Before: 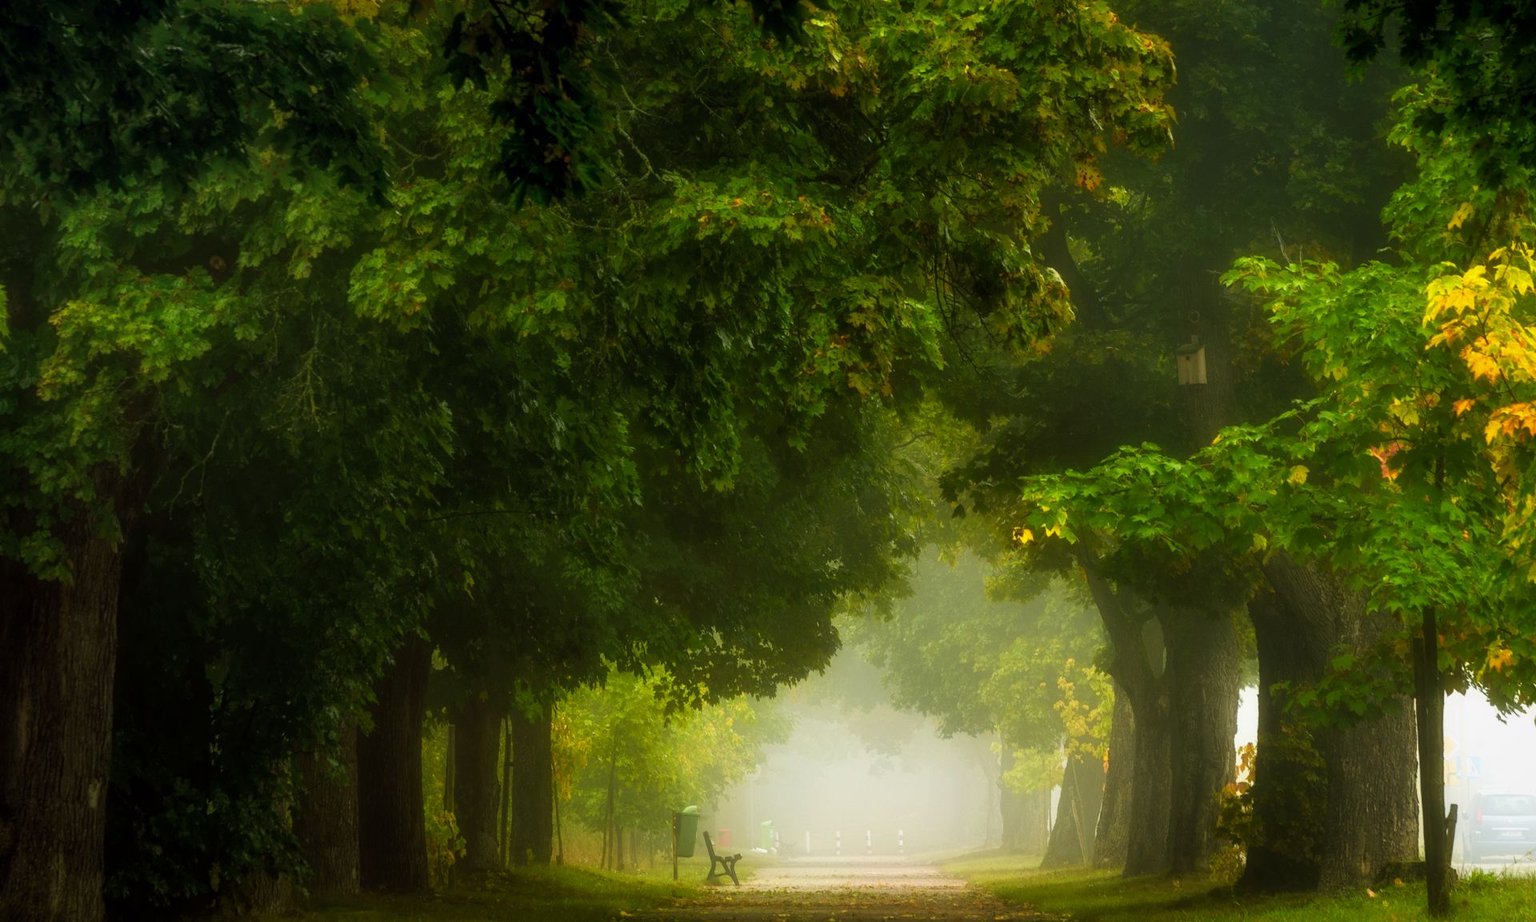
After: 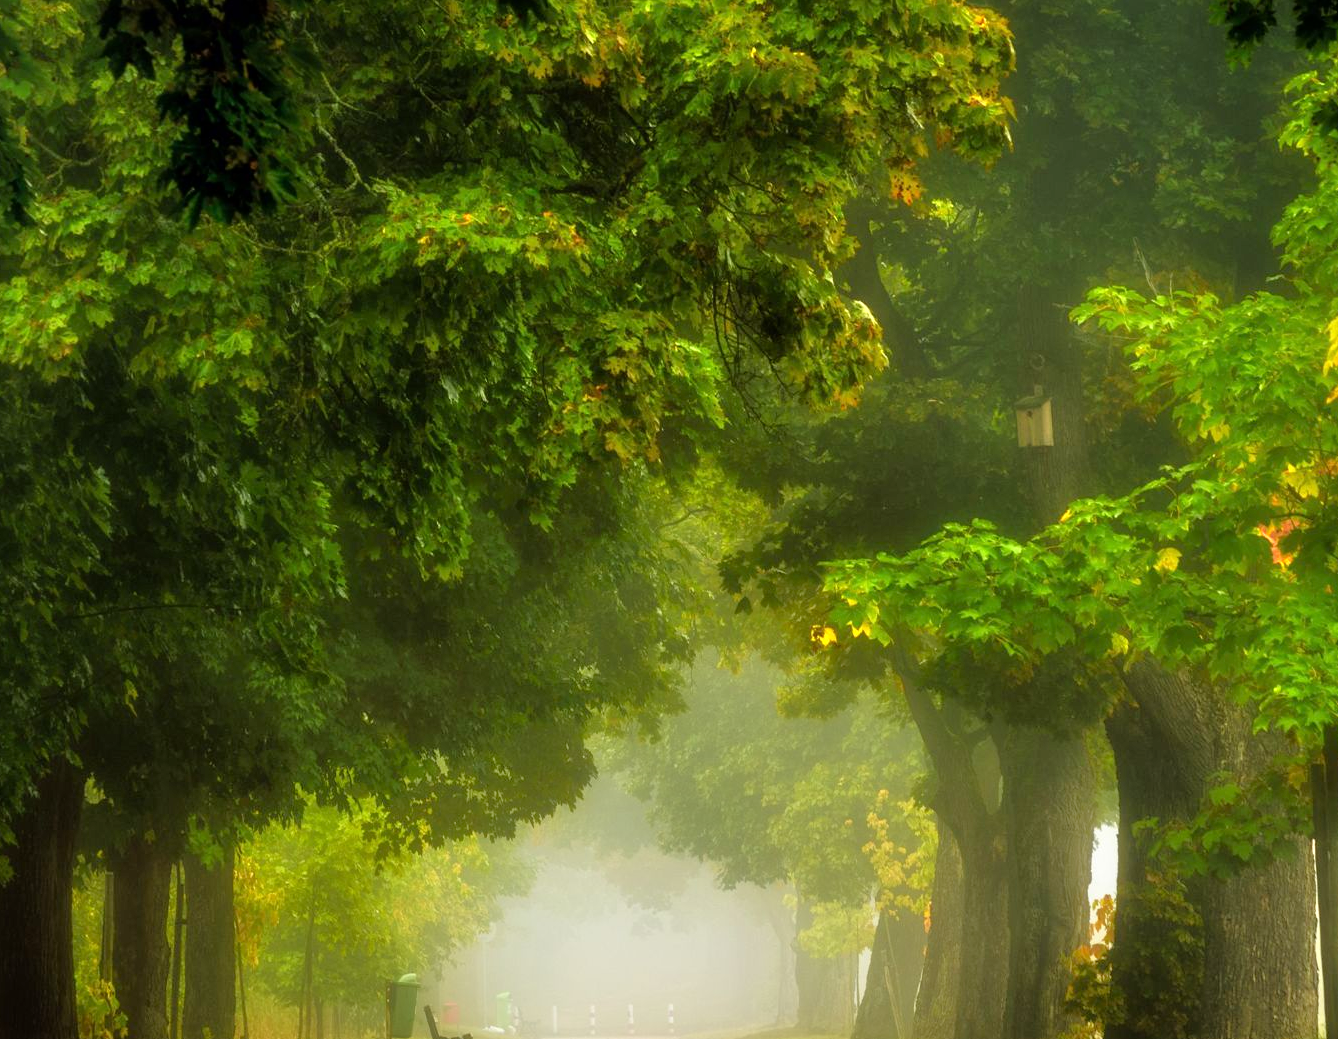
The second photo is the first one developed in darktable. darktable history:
exposure: compensate exposure bias true, compensate highlight preservation false
tone equalizer: -7 EV 0.16 EV, -6 EV 0.618 EV, -5 EV 1.13 EV, -4 EV 1.32 EV, -3 EV 1.17 EV, -2 EV 0.6 EV, -1 EV 0.157 EV
crop and rotate: left 23.738%, top 2.994%, right 6.569%, bottom 6.861%
